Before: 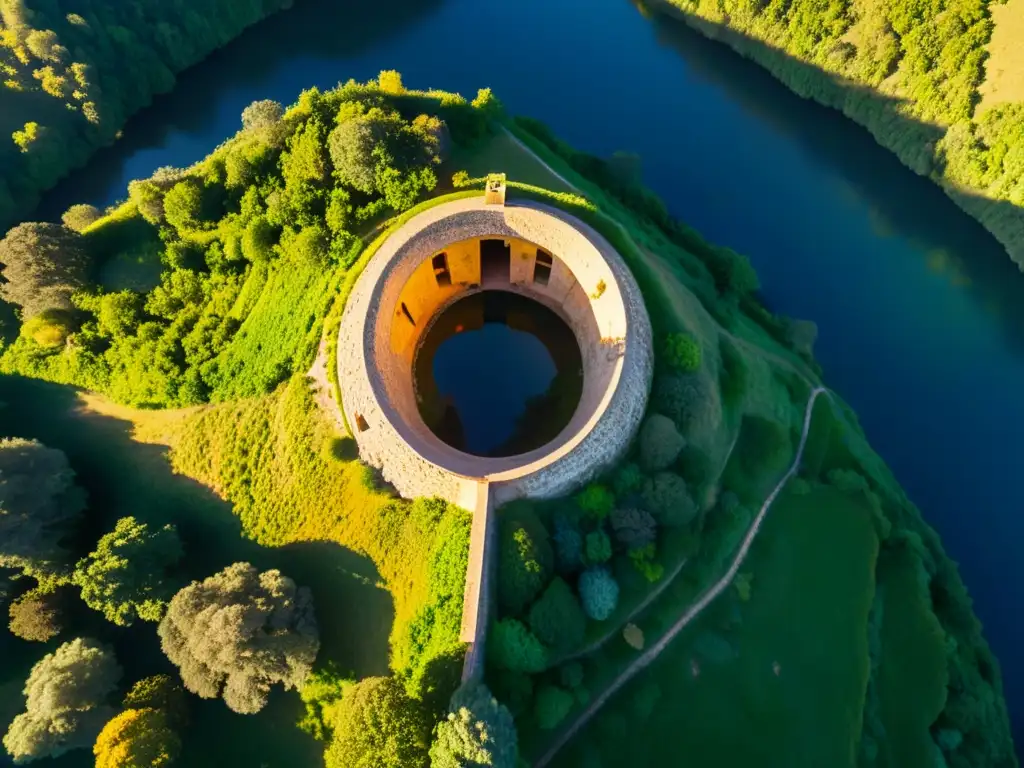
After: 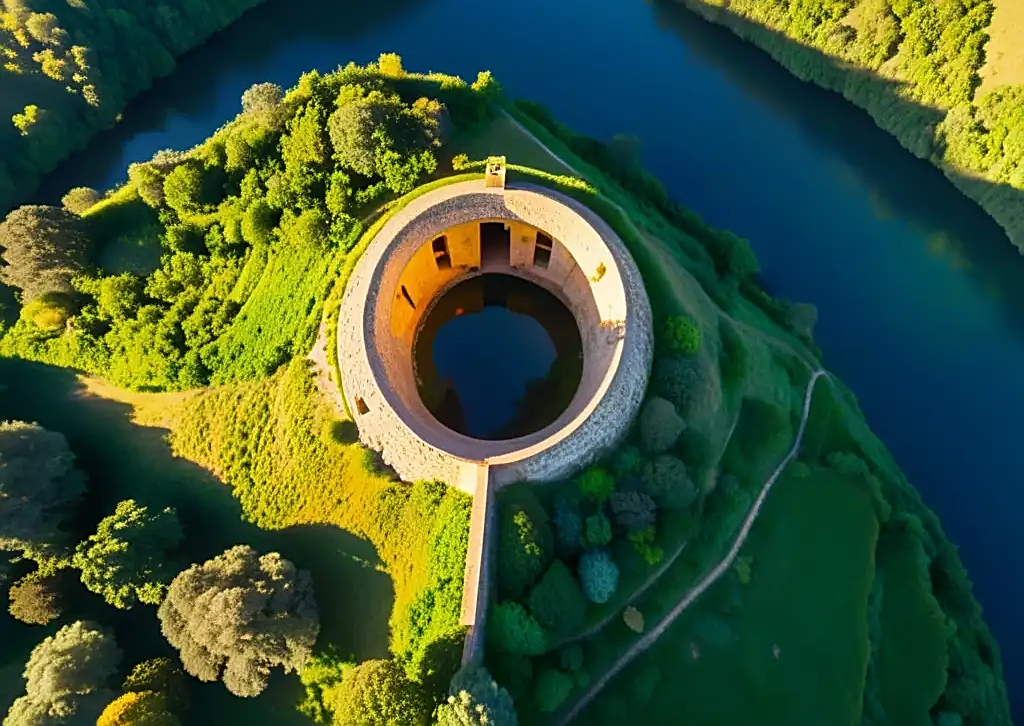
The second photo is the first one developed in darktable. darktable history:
crop and rotate: top 2.265%, bottom 3.173%
sharpen: on, module defaults
